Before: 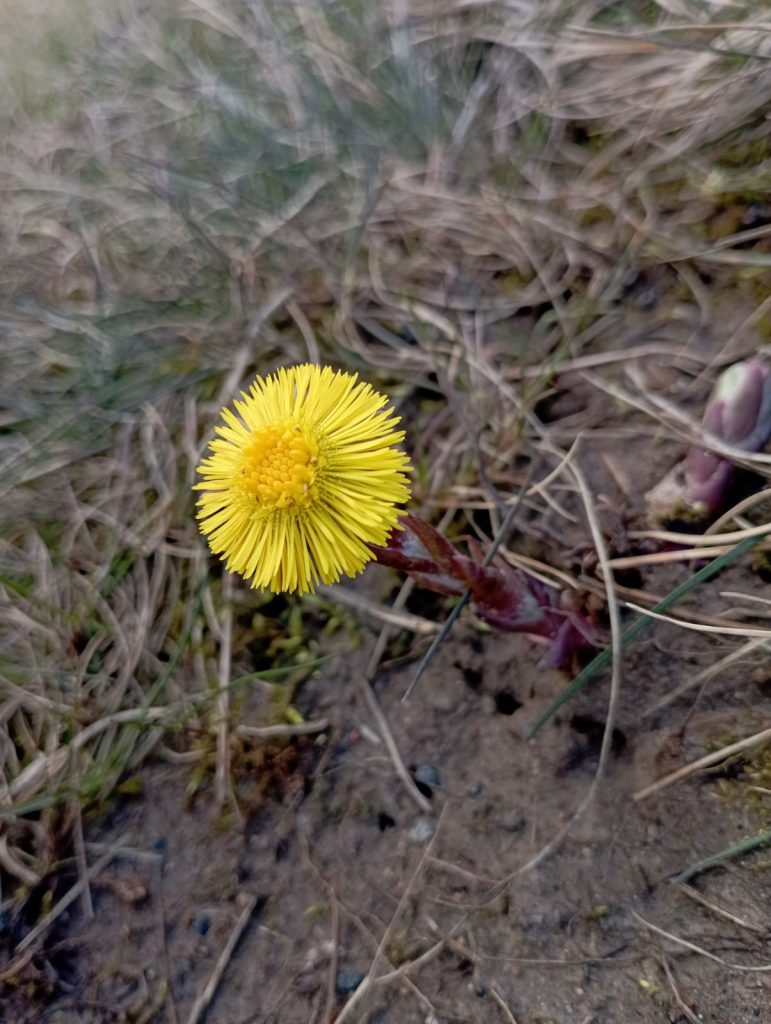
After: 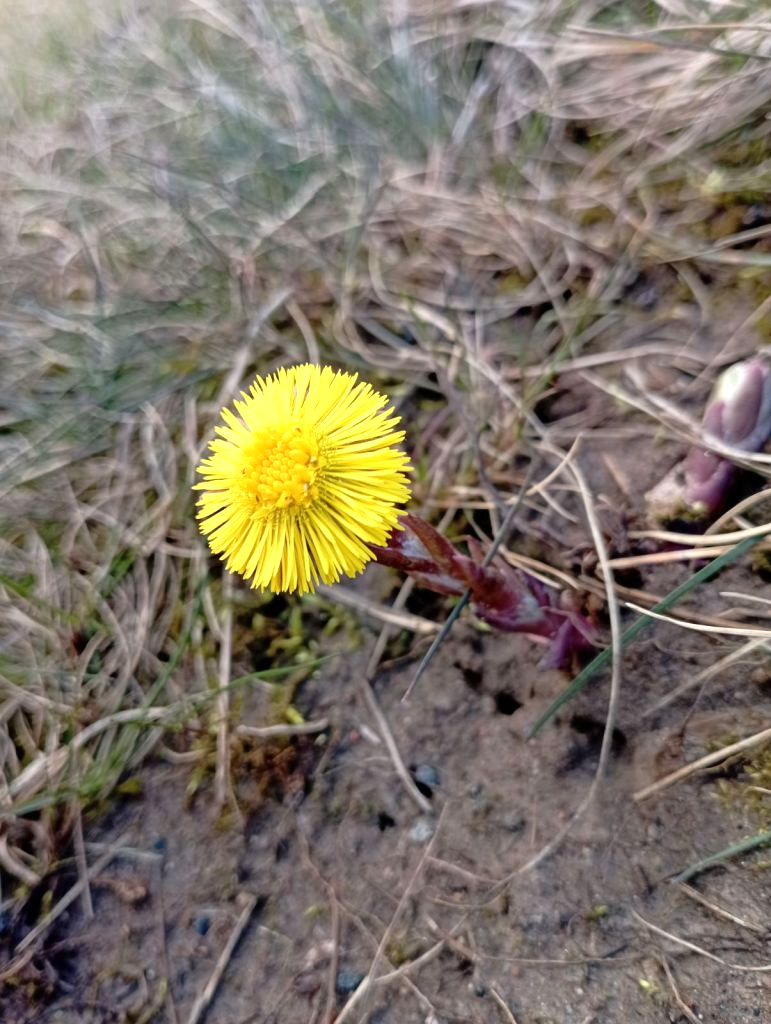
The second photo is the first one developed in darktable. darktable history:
exposure: exposure 0.753 EV, compensate highlight preservation false
